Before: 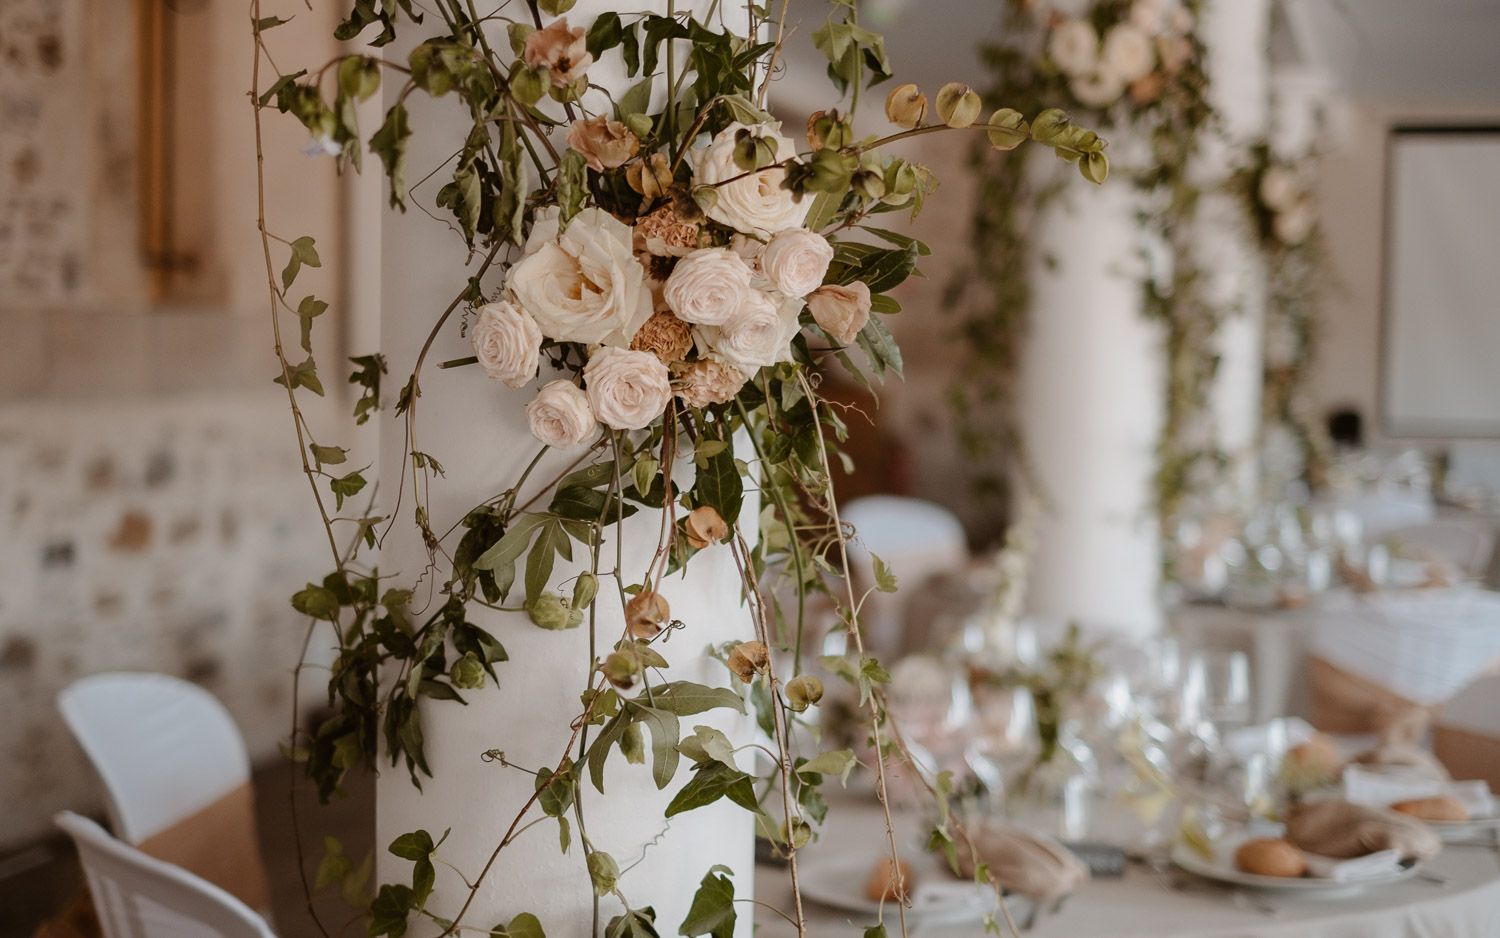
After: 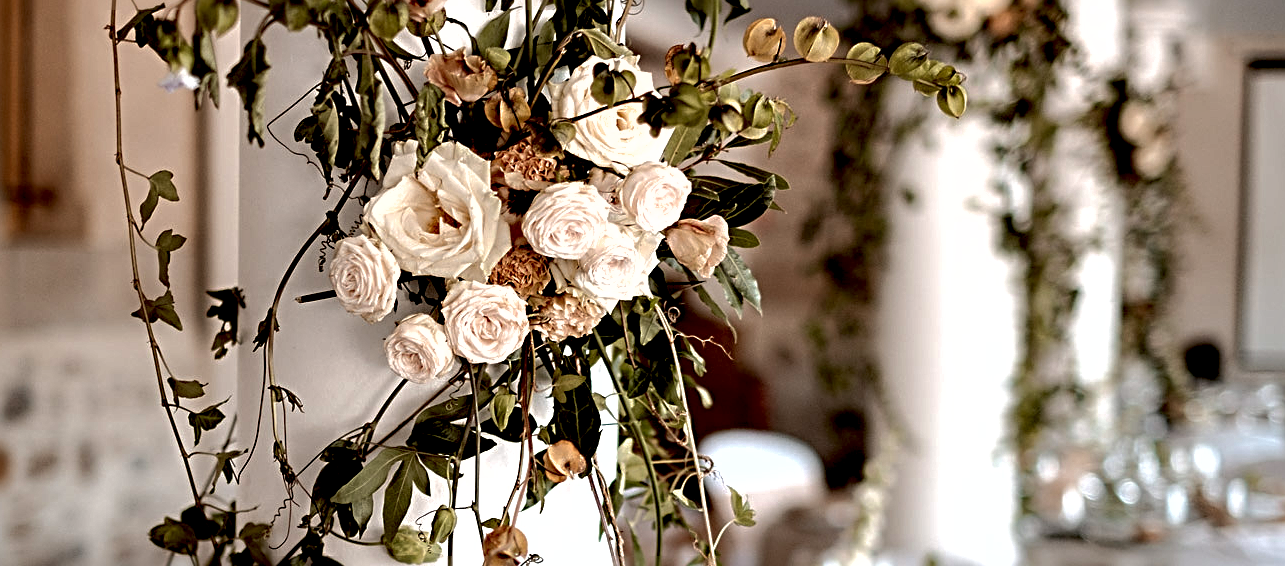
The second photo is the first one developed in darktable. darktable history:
sharpen: radius 3.952
contrast equalizer: y [[0.6 ×6], [0.55 ×6], [0 ×6], [0 ×6], [0 ×6]]
tone equalizer: -8 EV -0.724 EV, -7 EV -0.703 EV, -6 EV -0.569 EV, -5 EV -0.406 EV, -3 EV 0.379 EV, -2 EV 0.6 EV, -1 EV 0.69 EV, +0 EV 0.751 EV, edges refinement/feathering 500, mask exposure compensation -1.57 EV, preserve details no
crop and rotate: left 9.467%, top 7.094%, right 4.802%, bottom 32.546%
shadows and highlights: on, module defaults
